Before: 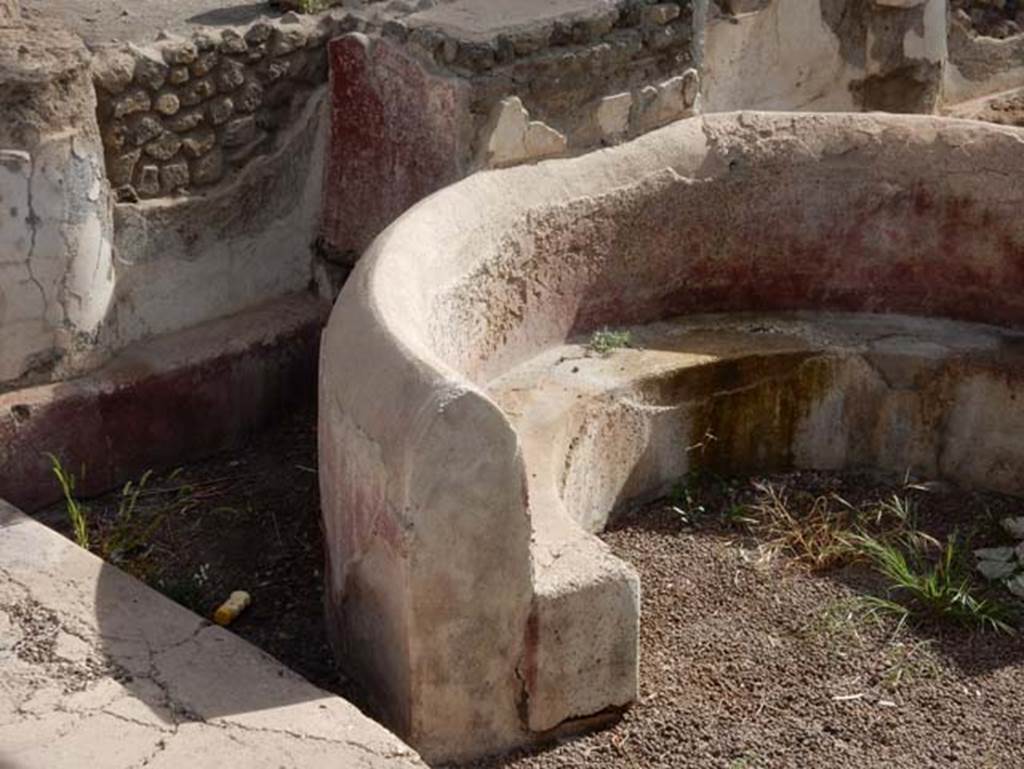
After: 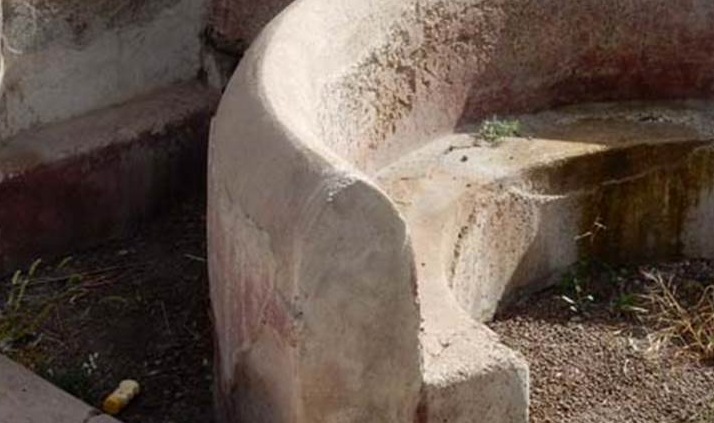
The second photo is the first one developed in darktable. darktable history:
crop: left 10.911%, top 27.558%, right 18.283%, bottom 17.262%
